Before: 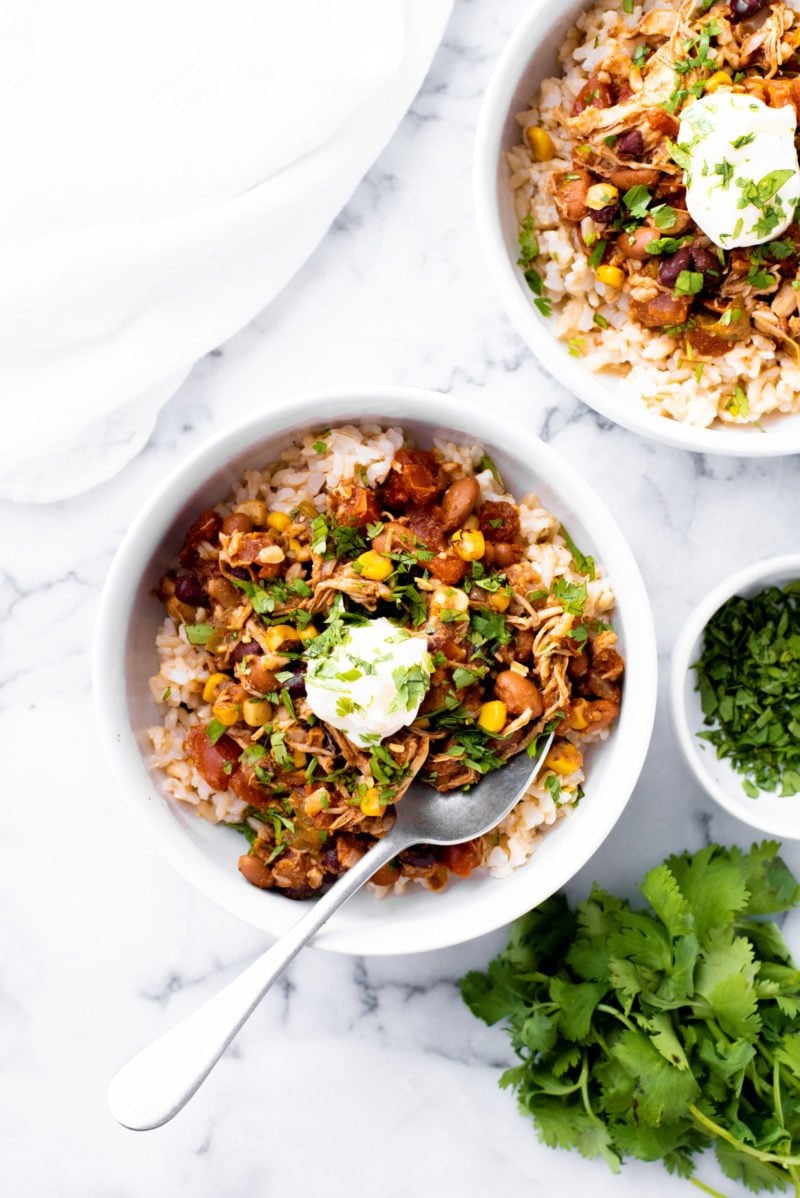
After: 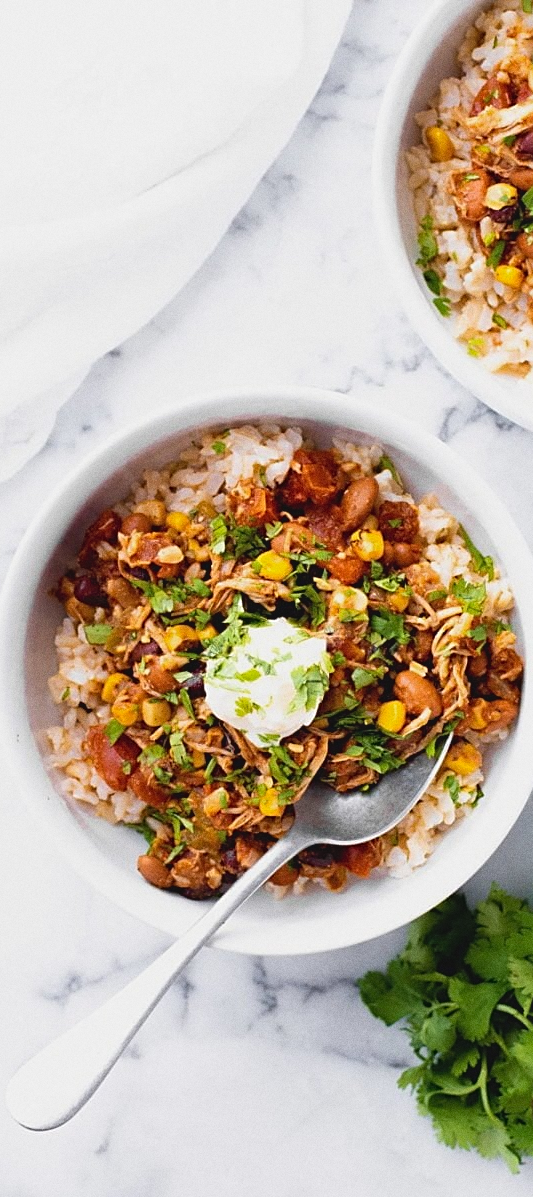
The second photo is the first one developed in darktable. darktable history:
sharpen: on, module defaults
grain: on, module defaults
contrast brightness saturation: contrast -0.11
crop and rotate: left 12.673%, right 20.66%
